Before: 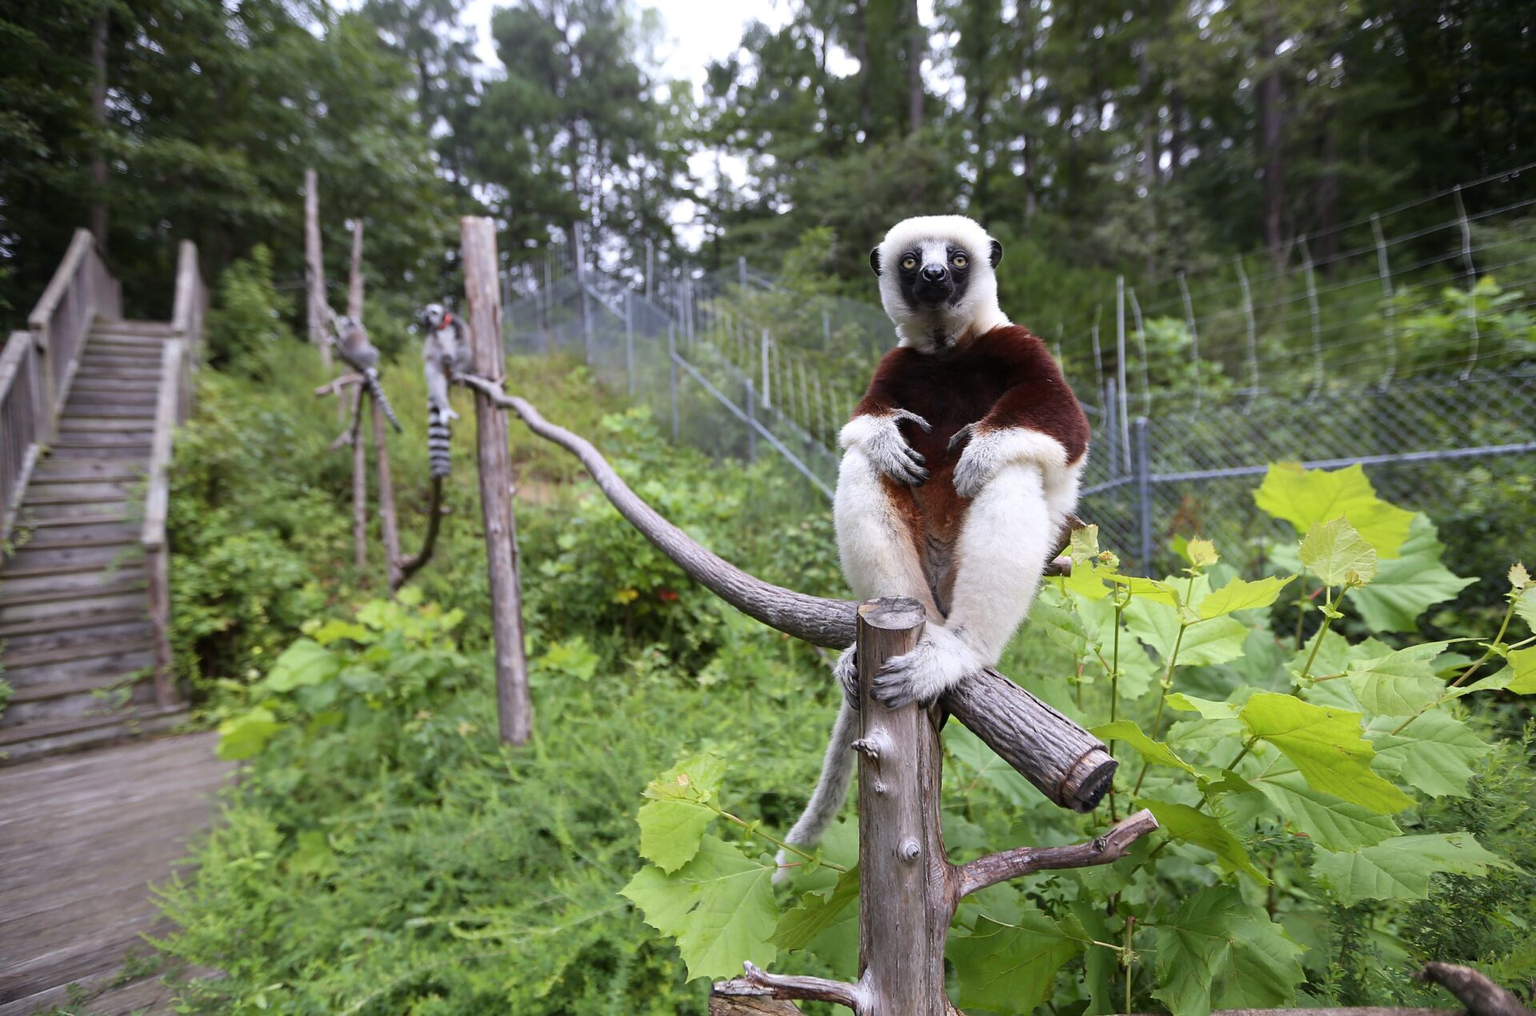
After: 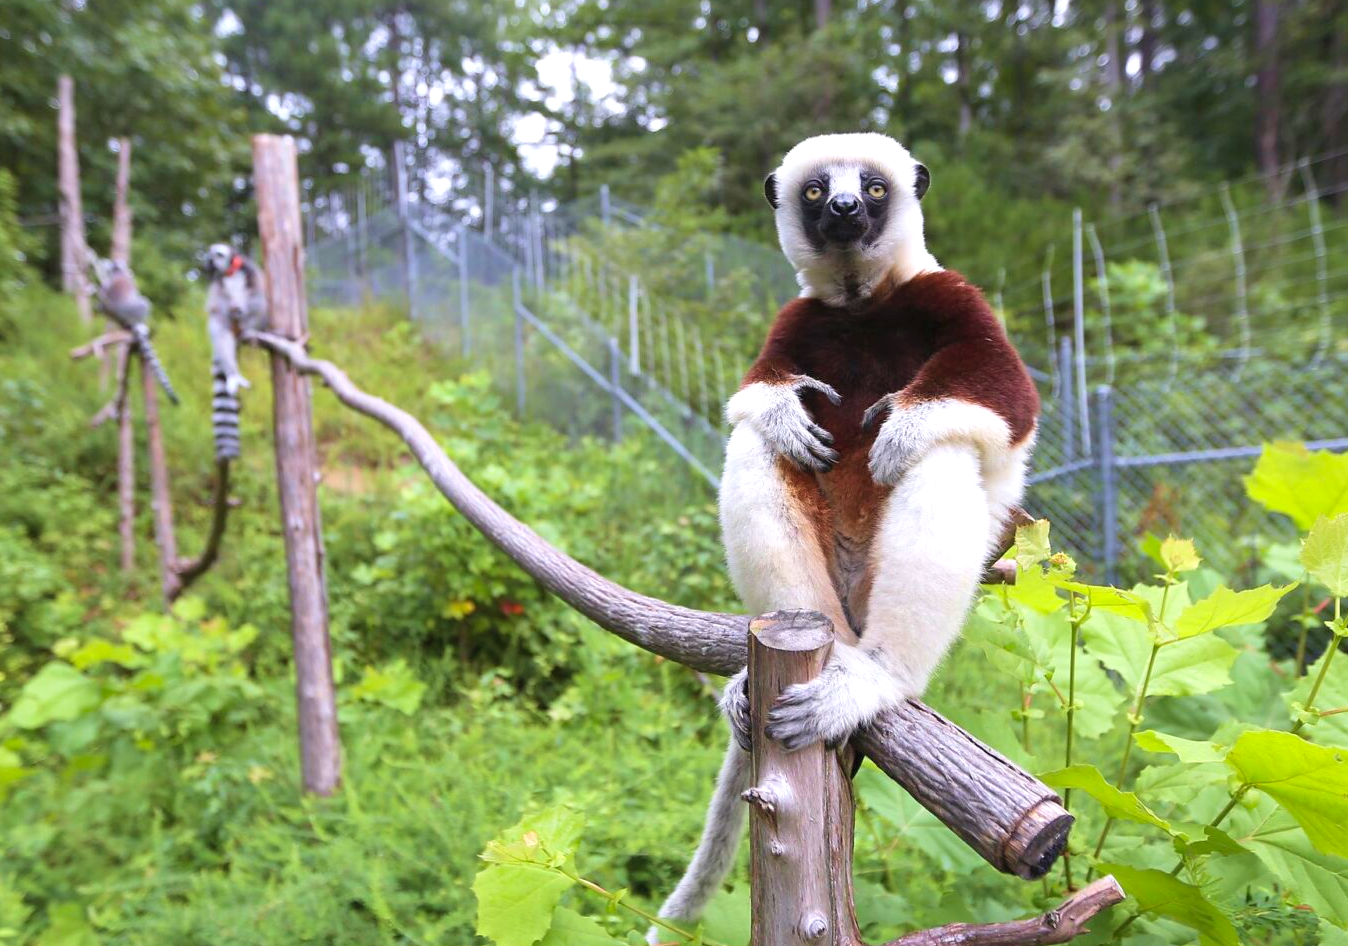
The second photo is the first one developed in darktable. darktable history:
contrast brightness saturation: brightness 0.09, saturation 0.195
crop and rotate: left 16.841%, top 10.736%, right 12.929%, bottom 14.731%
velvia: on, module defaults
exposure: black level correction 0, exposure 0.301 EV, compensate highlight preservation false
